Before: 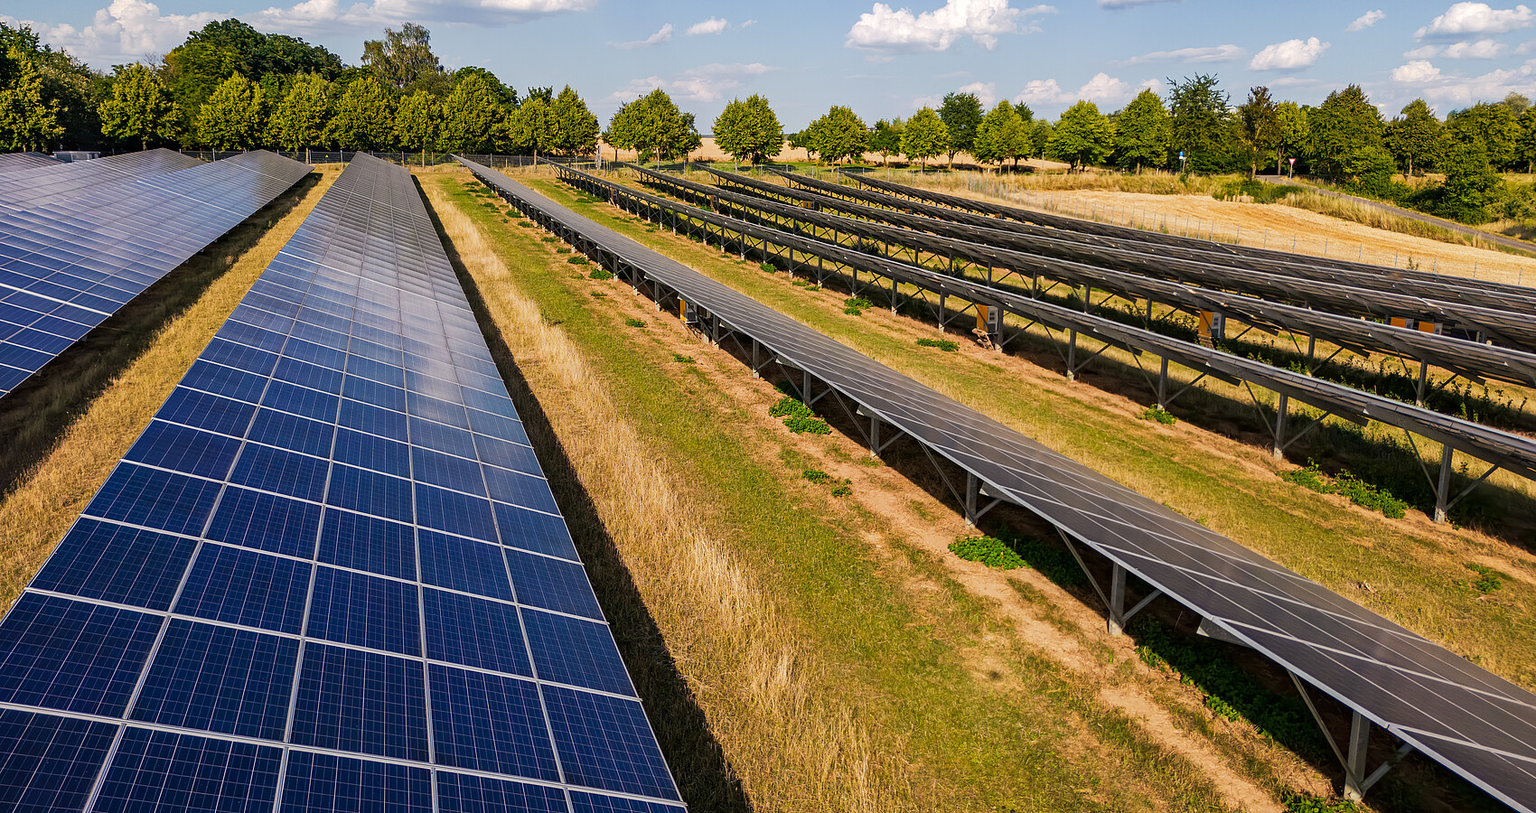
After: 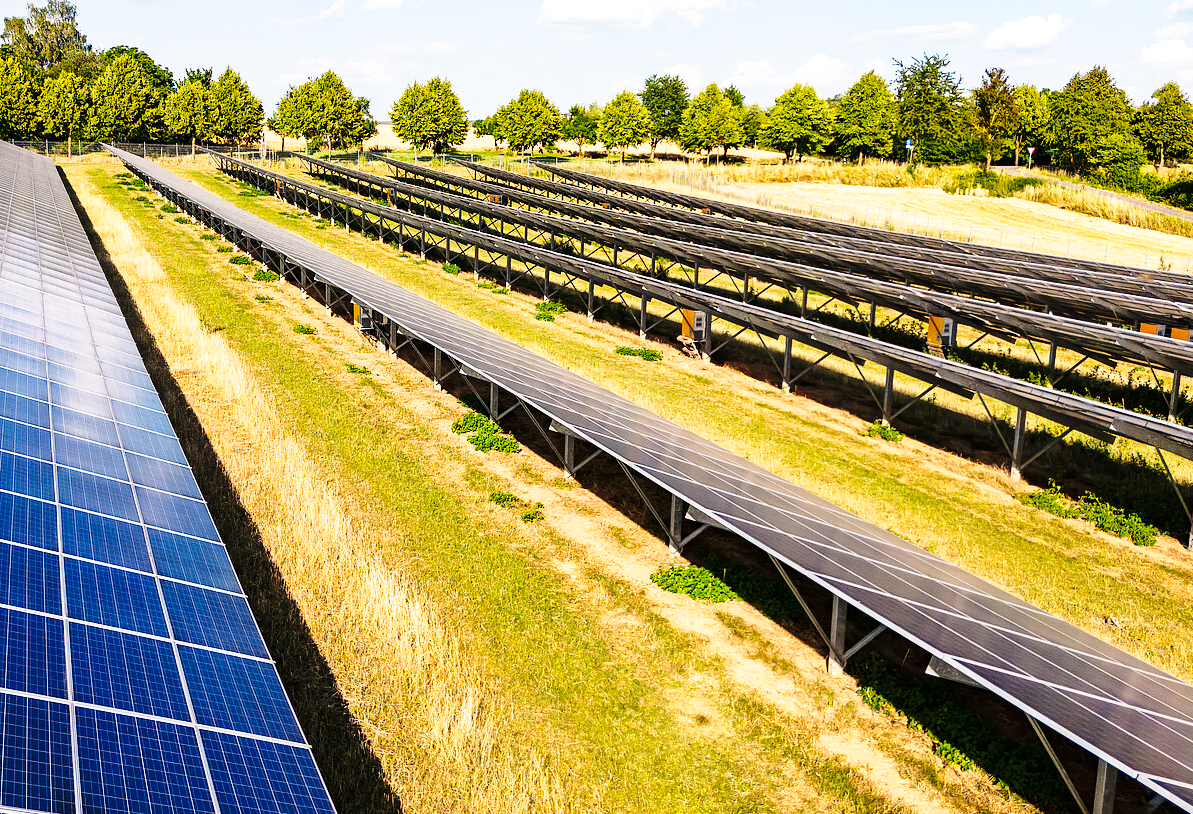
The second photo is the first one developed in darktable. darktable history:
base curve: curves: ch0 [(0, 0) (0.032, 0.037) (0.105, 0.228) (0.435, 0.76) (0.856, 0.983) (1, 1)], preserve colors none
crop and rotate: left 23.546%, top 3.116%, right 6.22%, bottom 6.332%
tone equalizer: -8 EV -0.452 EV, -7 EV -0.392 EV, -6 EV -0.362 EV, -5 EV -0.246 EV, -3 EV 0.188 EV, -2 EV 0.349 EV, -1 EV 0.394 EV, +0 EV 0.428 EV
